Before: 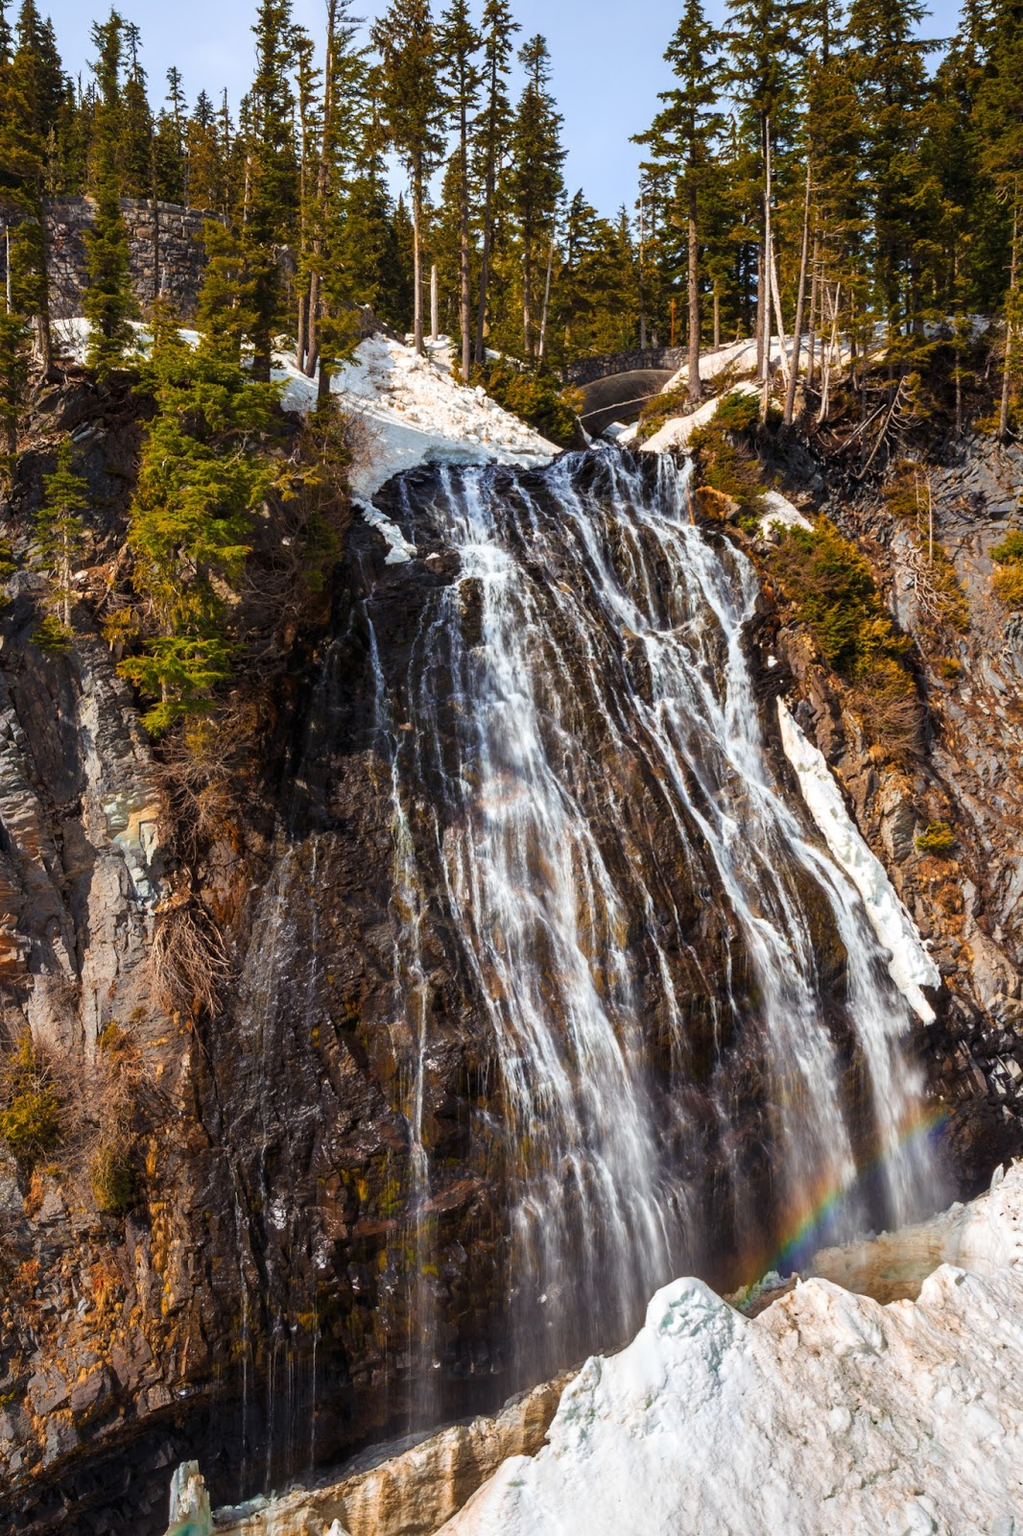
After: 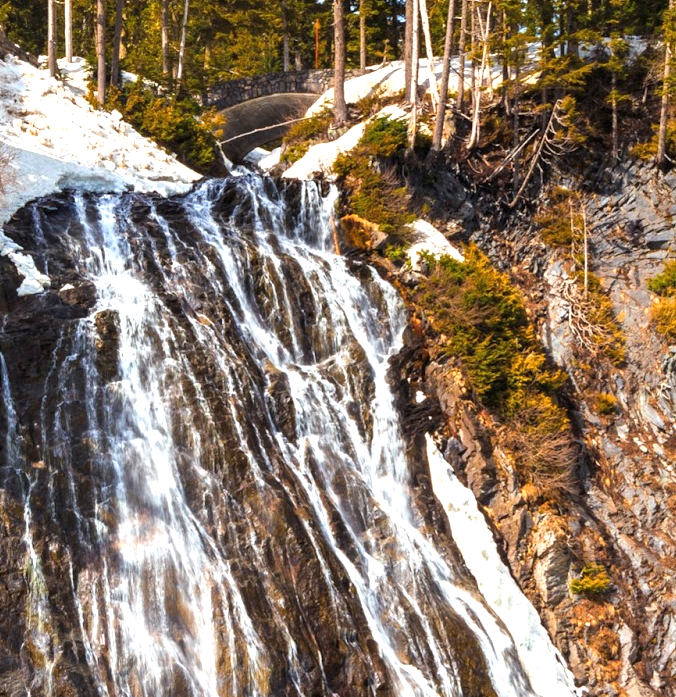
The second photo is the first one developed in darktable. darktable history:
crop: left 36.048%, top 18.309%, right 0.46%, bottom 38.086%
exposure: black level correction 0, exposure 0.695 EV, compensate highlight preservation false
